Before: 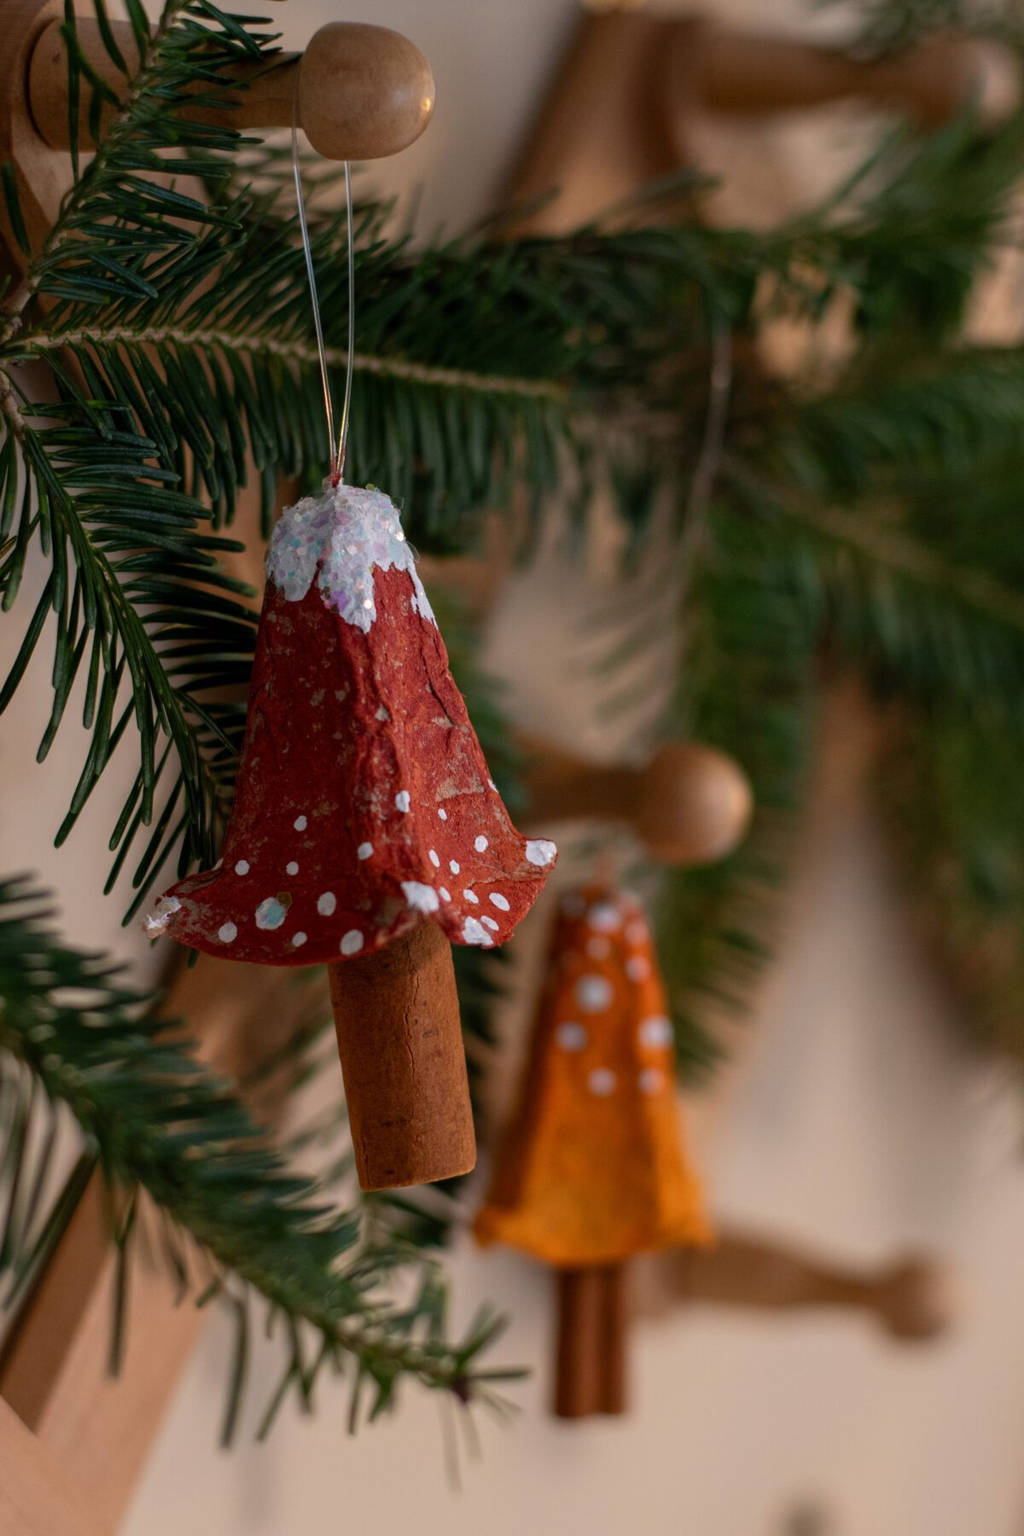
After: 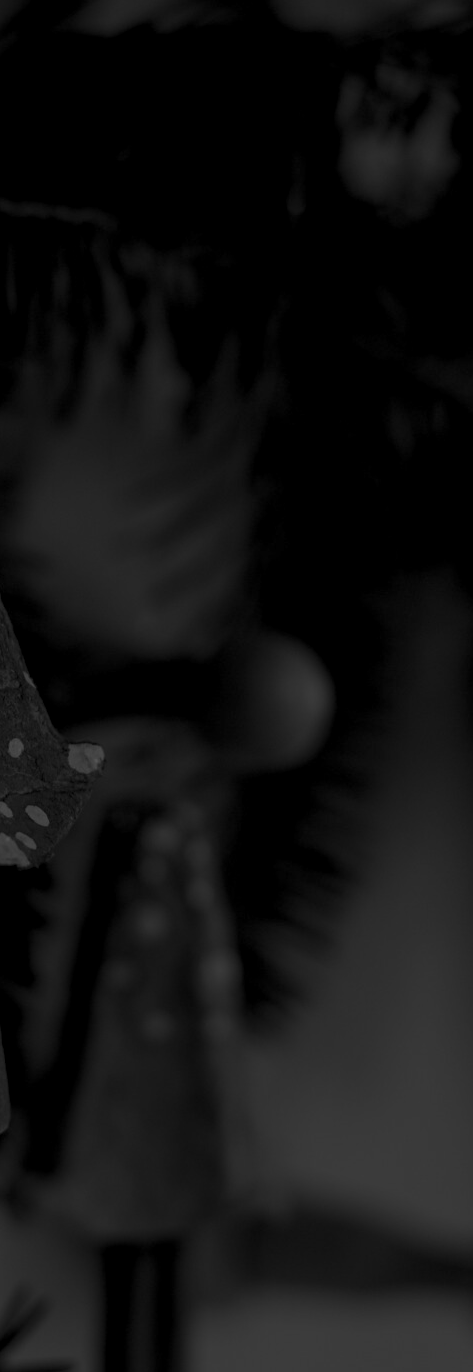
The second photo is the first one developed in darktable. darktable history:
monochrome: a 73.58, b 64.21
crop: left 45.721%, top 13.393%, right 14.118%, bottom 10.01%
white balance: red 1.08, blue 0.791
colorize: hue 90°, saturation 19%, lightness 1.59%, version 1
